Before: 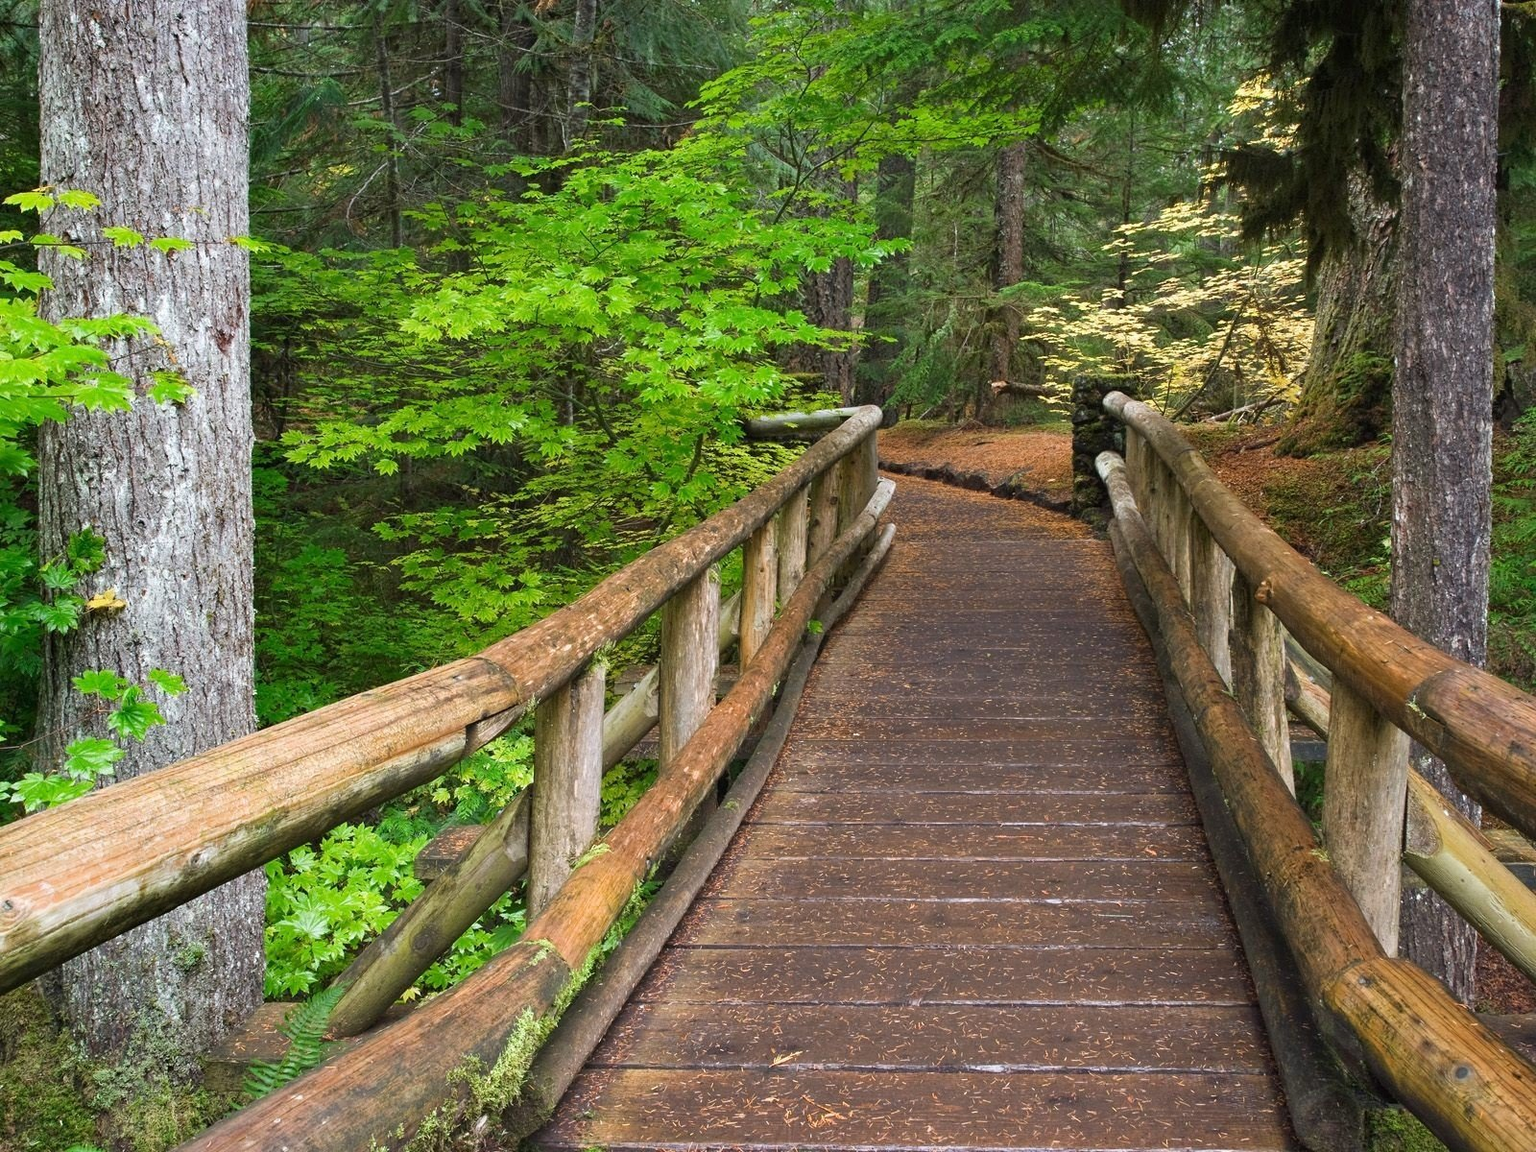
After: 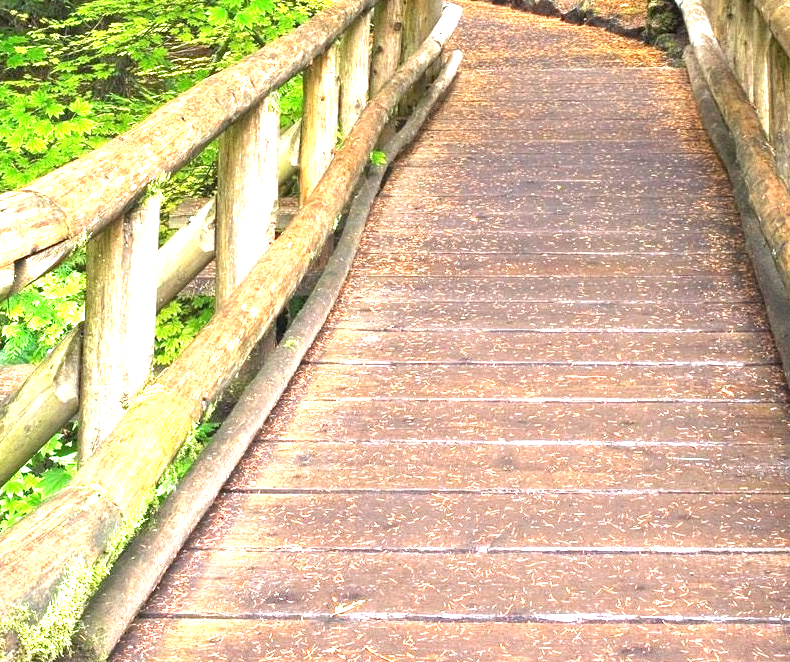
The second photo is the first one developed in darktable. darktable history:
exposure: exposure 2.02 EV, compensate exposure bias true, compensate highlight preservation false
crop: left 29.446%, top 41.278%, right 21.168%, bottom 3.493%
